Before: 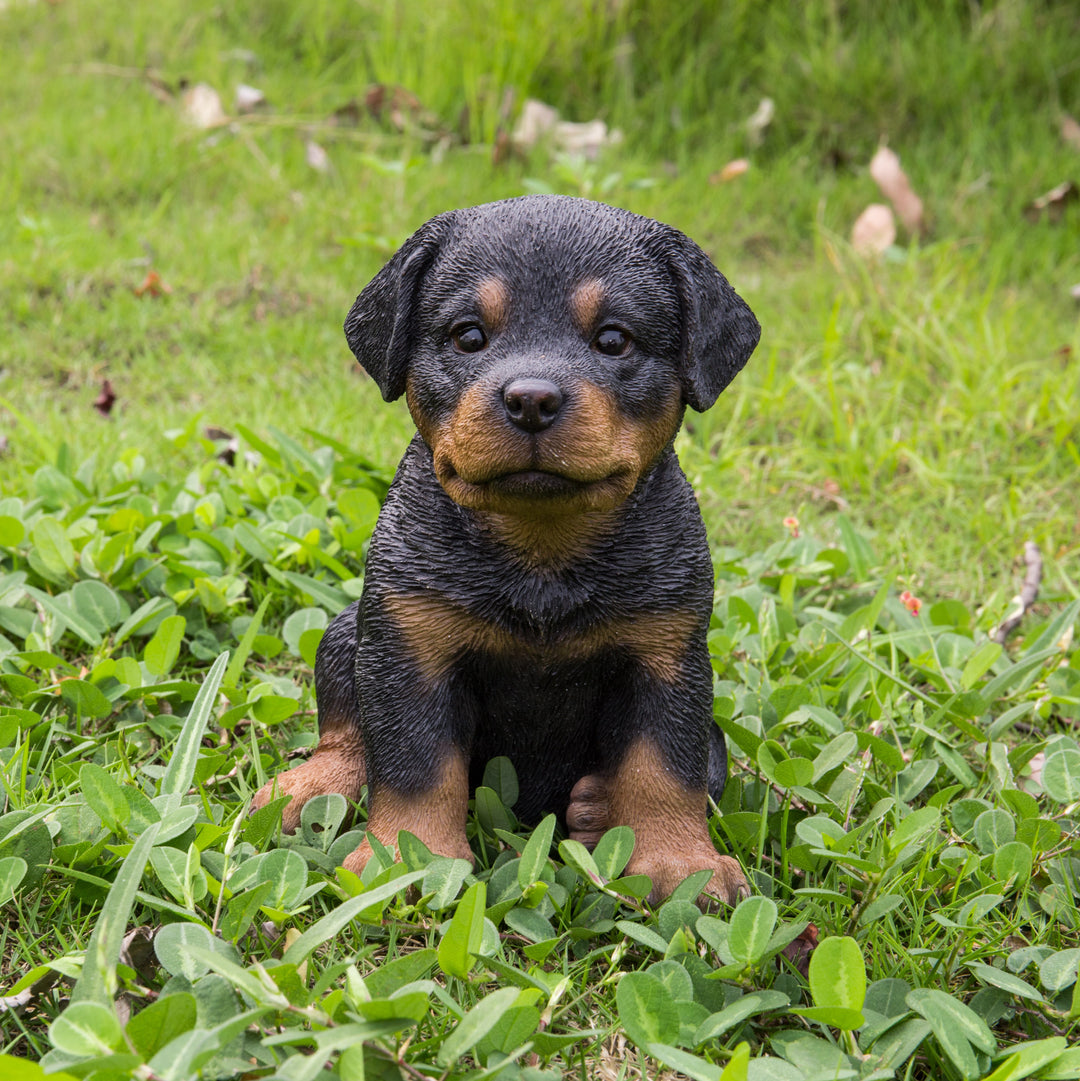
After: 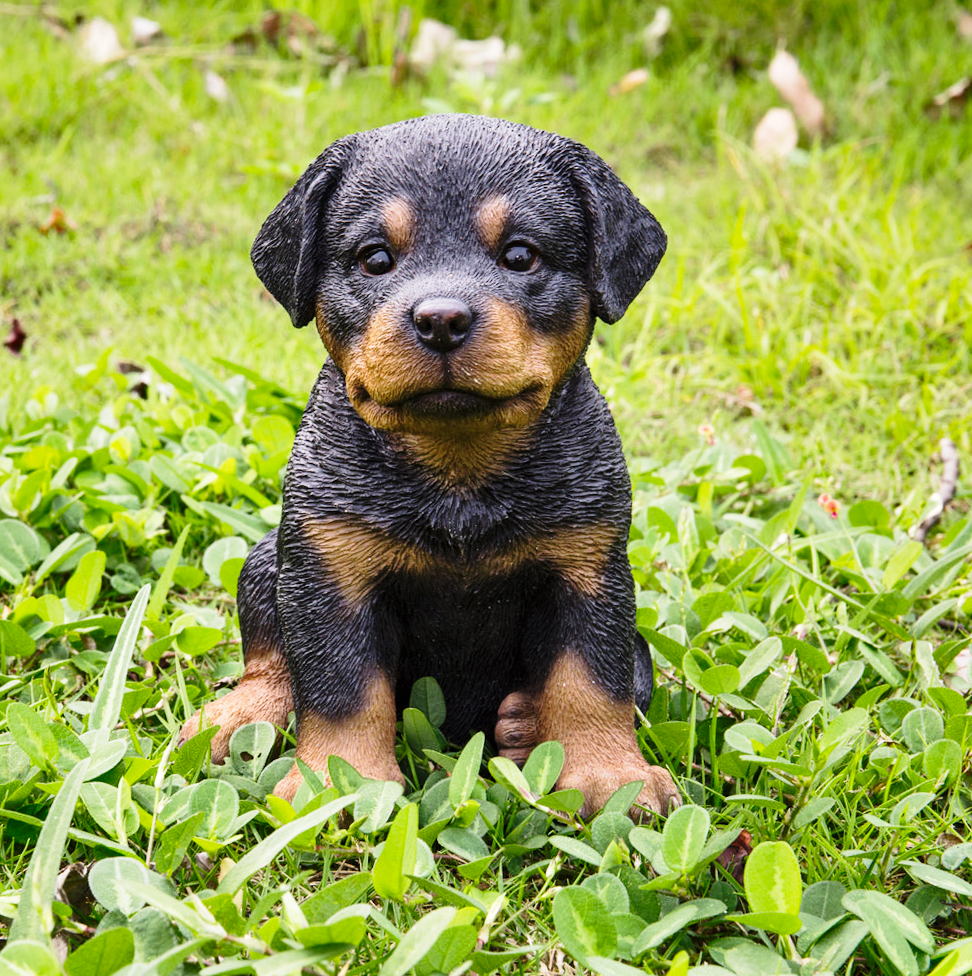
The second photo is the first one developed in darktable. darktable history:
shadows and highlights: soften with gaussian
base curve: curves: ch0 [(0, 0) (0.028, 0.03) (0.121, 0.232) (0.46, 0.748) (0.859, 0.968) (1, 1)], preserve colors none
crop and rotate: angle 2.58°, left 5.957%, top 5.693%
